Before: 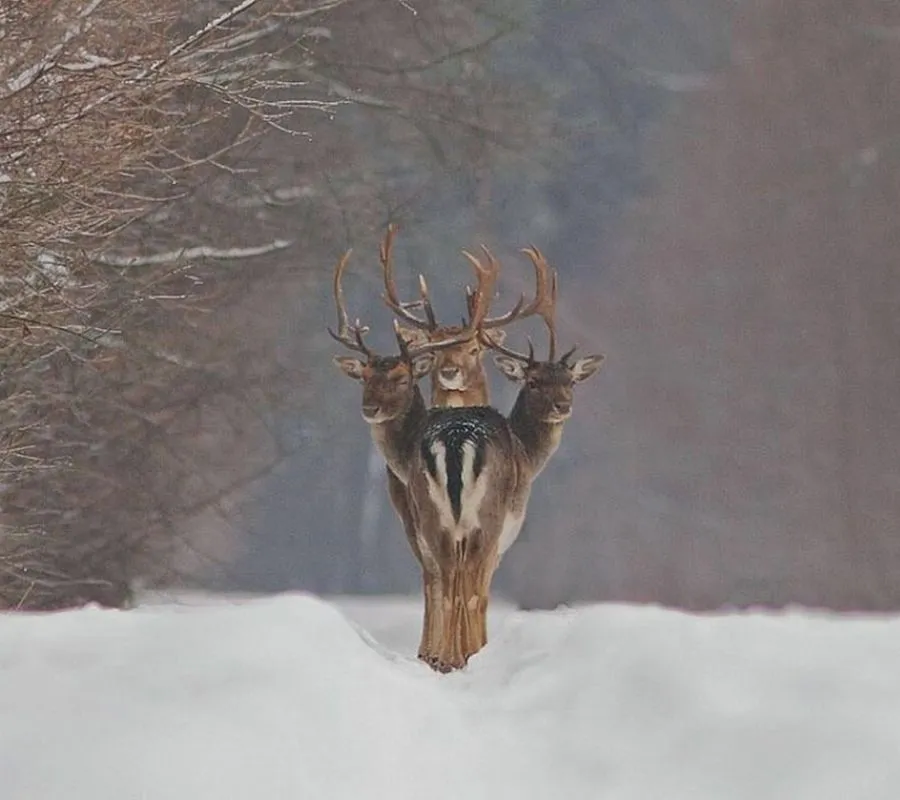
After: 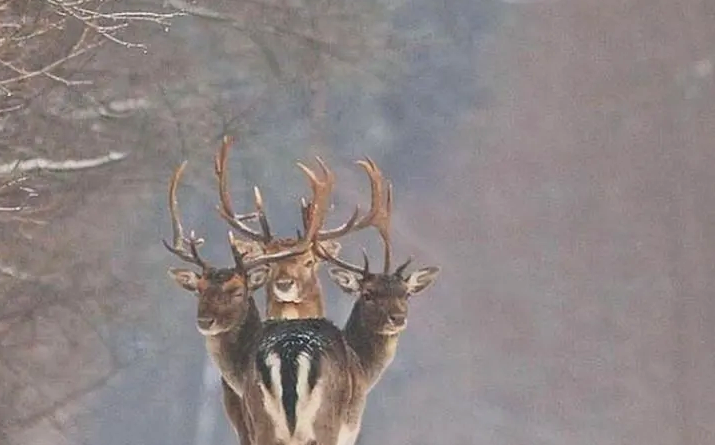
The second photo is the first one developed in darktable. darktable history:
base curve: curves: ch0 [(0, 0) (0.557, 0.834) (1, 1)]
crop: left 18.38%, top 11.092%, right 2.134%, bottom 33.217%
